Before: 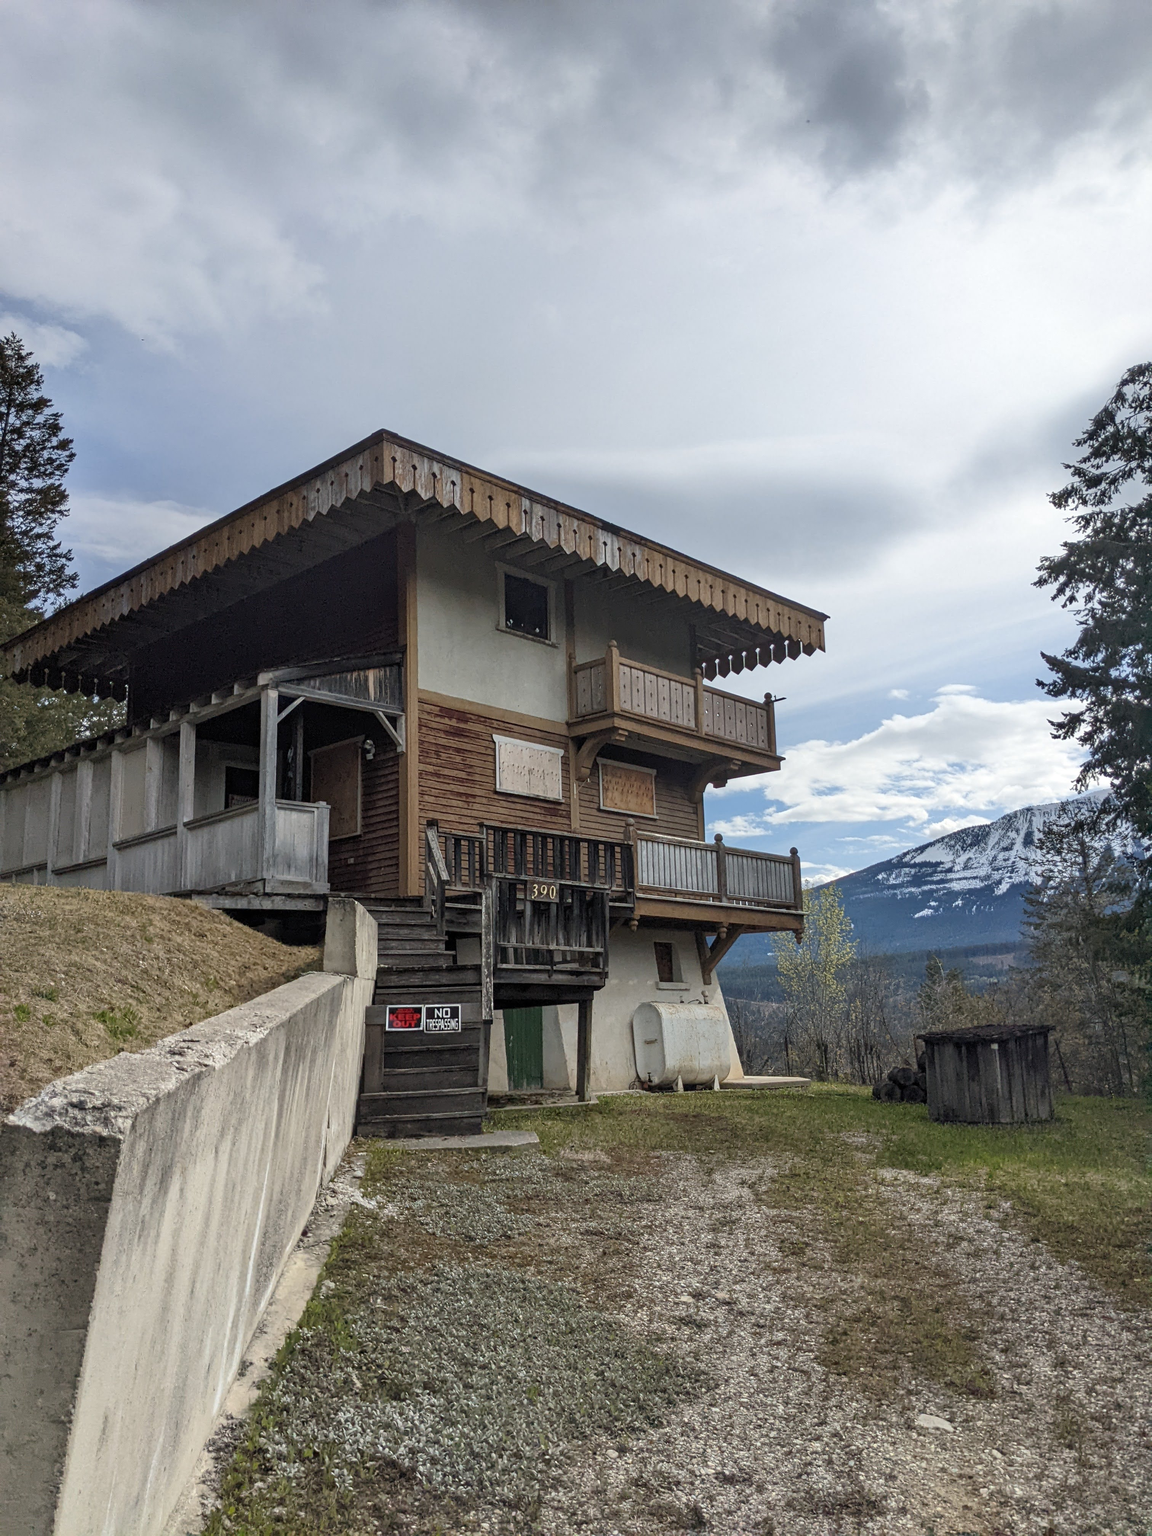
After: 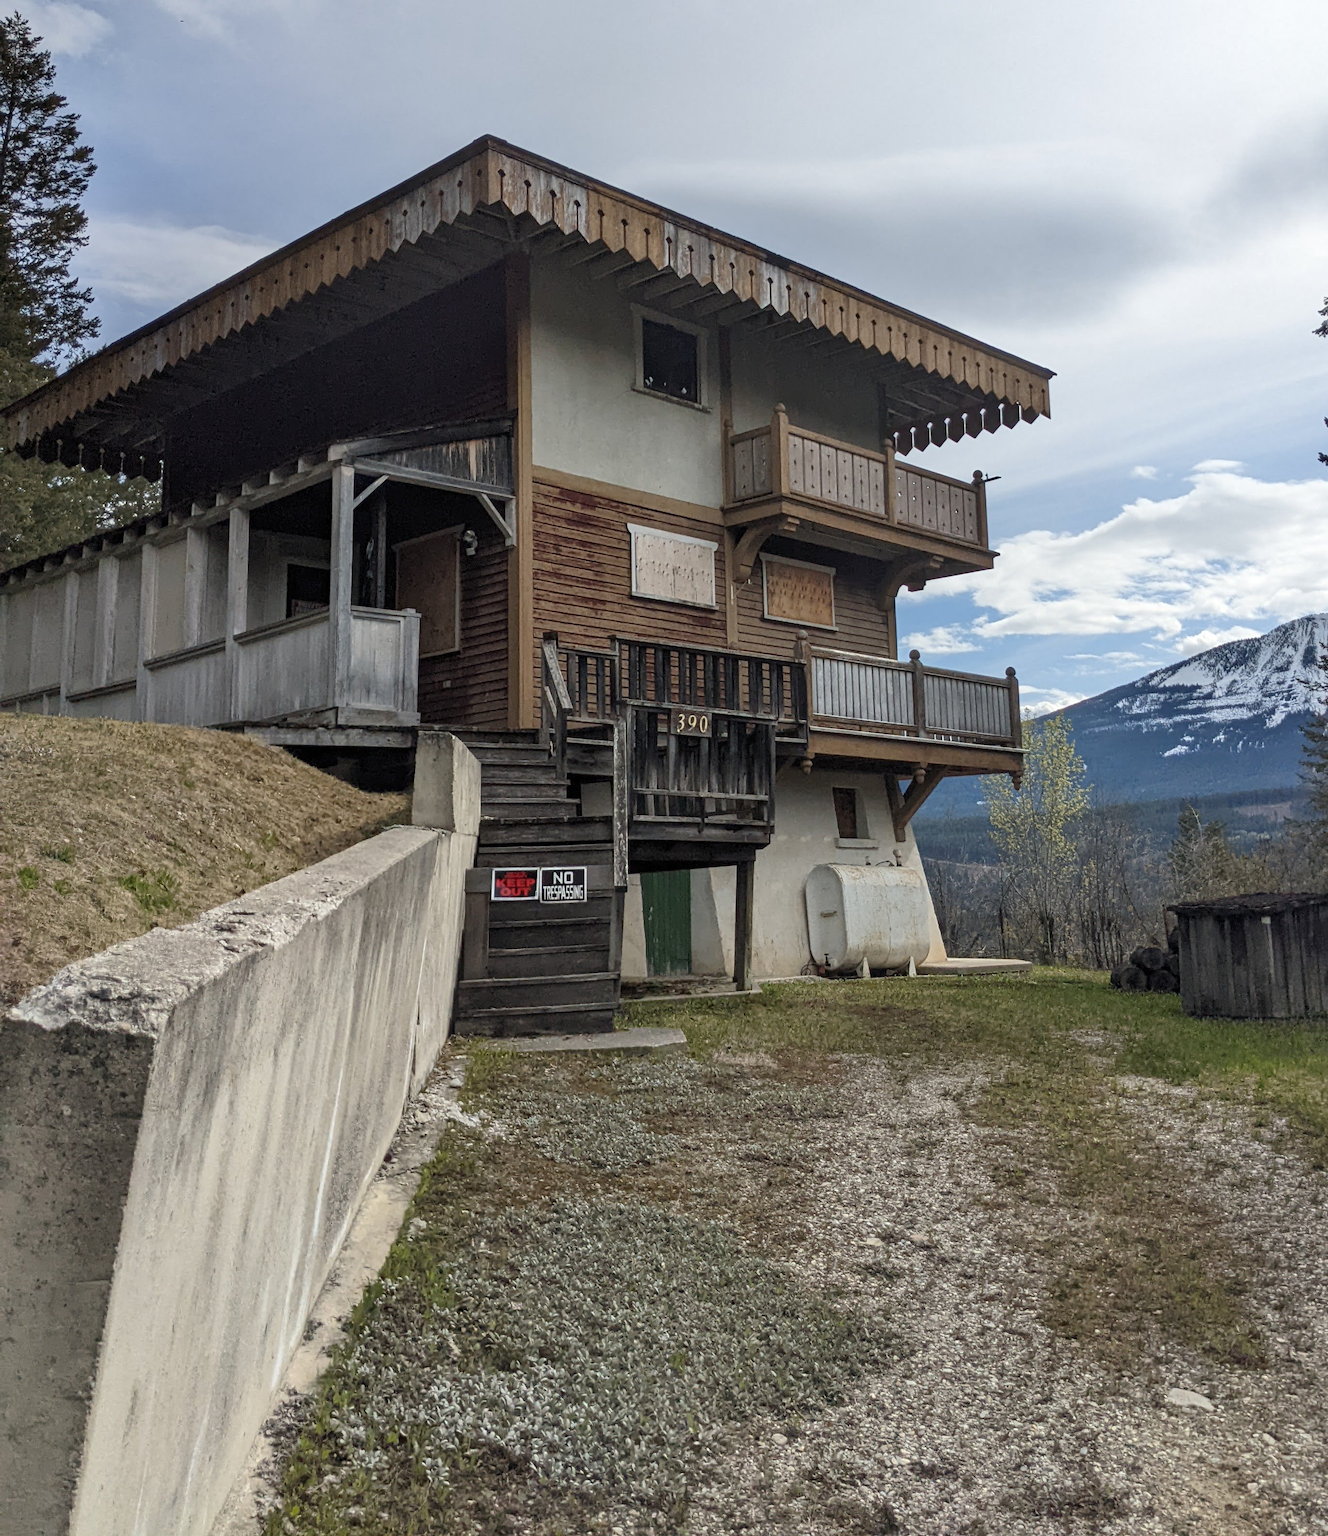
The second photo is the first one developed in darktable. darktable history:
crop: top 21.068%, right 9.392%, bottom 0.336%
